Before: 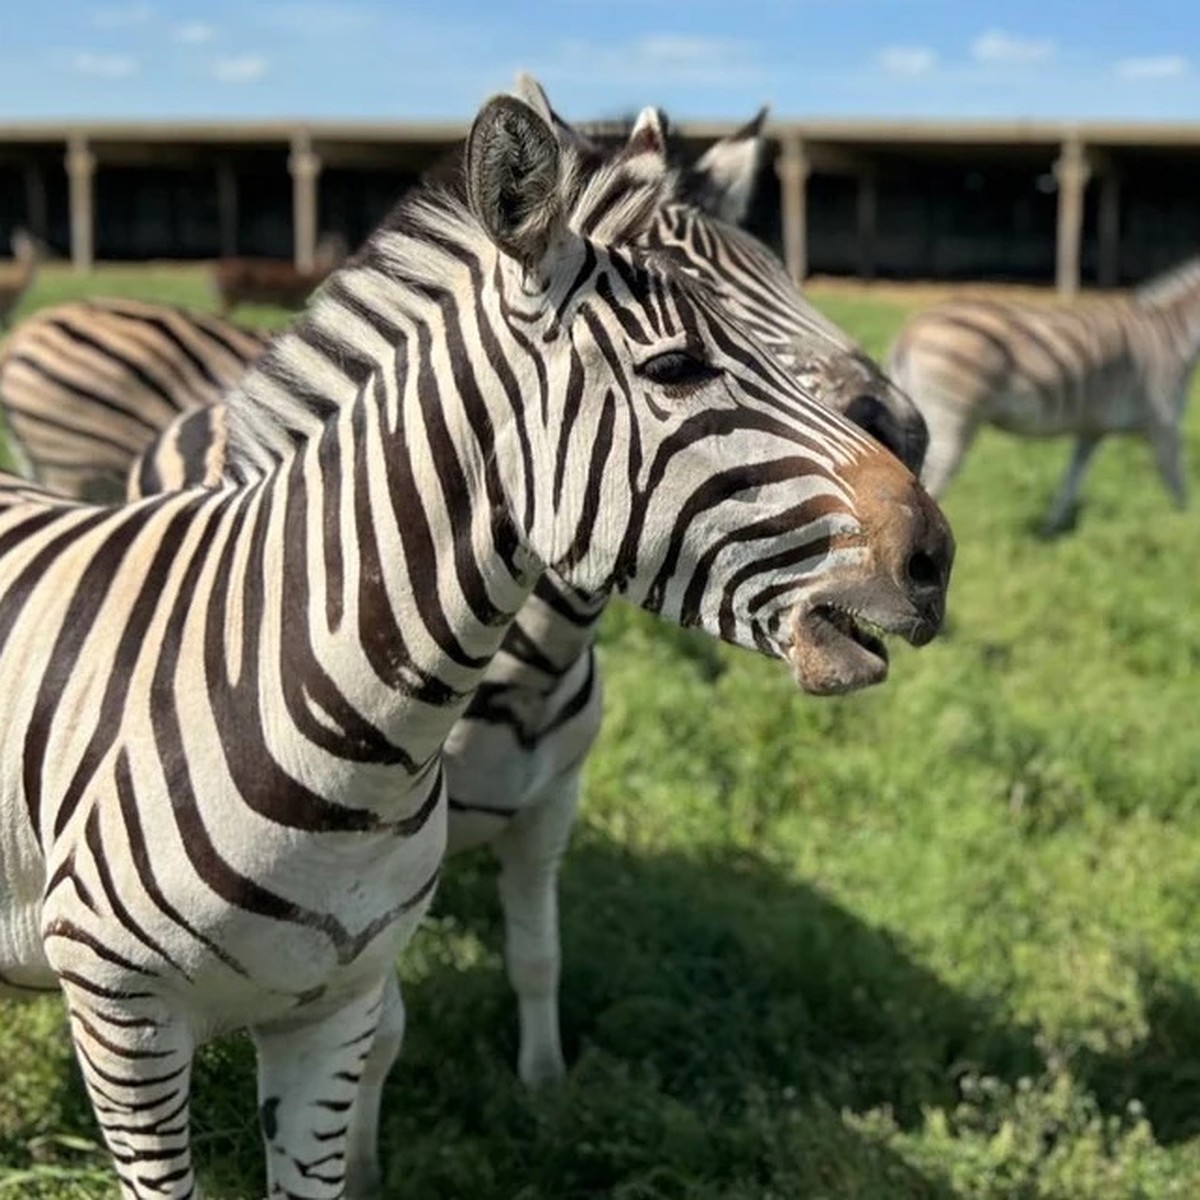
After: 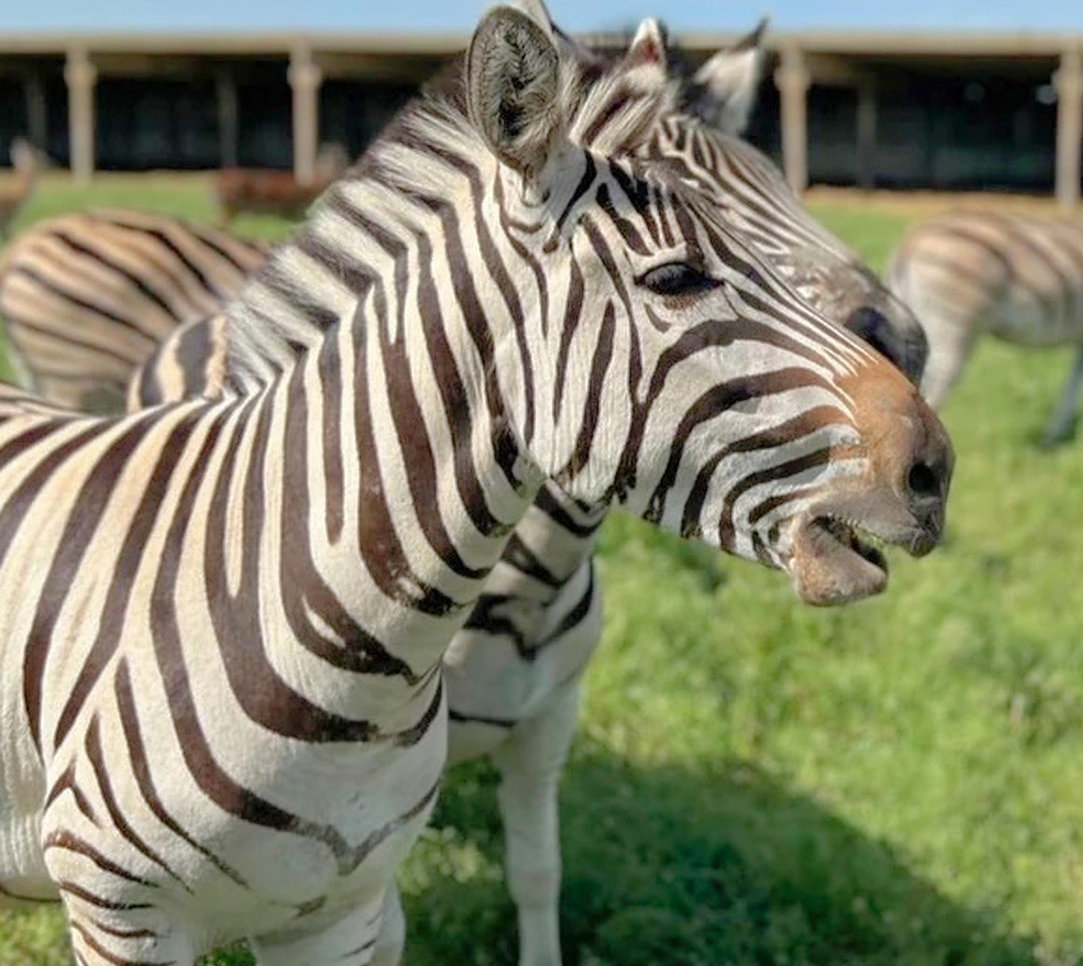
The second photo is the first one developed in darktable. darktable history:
tone curve: curves: ch0 [(0, 0) (0.004, 0.008) (0.077, 0.156) (0.169, 0.29) (0.774, 0.774) (1, 1)], color space Lab, linked channels, preserve colors none
crop: top 7.49%, right 9.717%, bottom 11.943%
